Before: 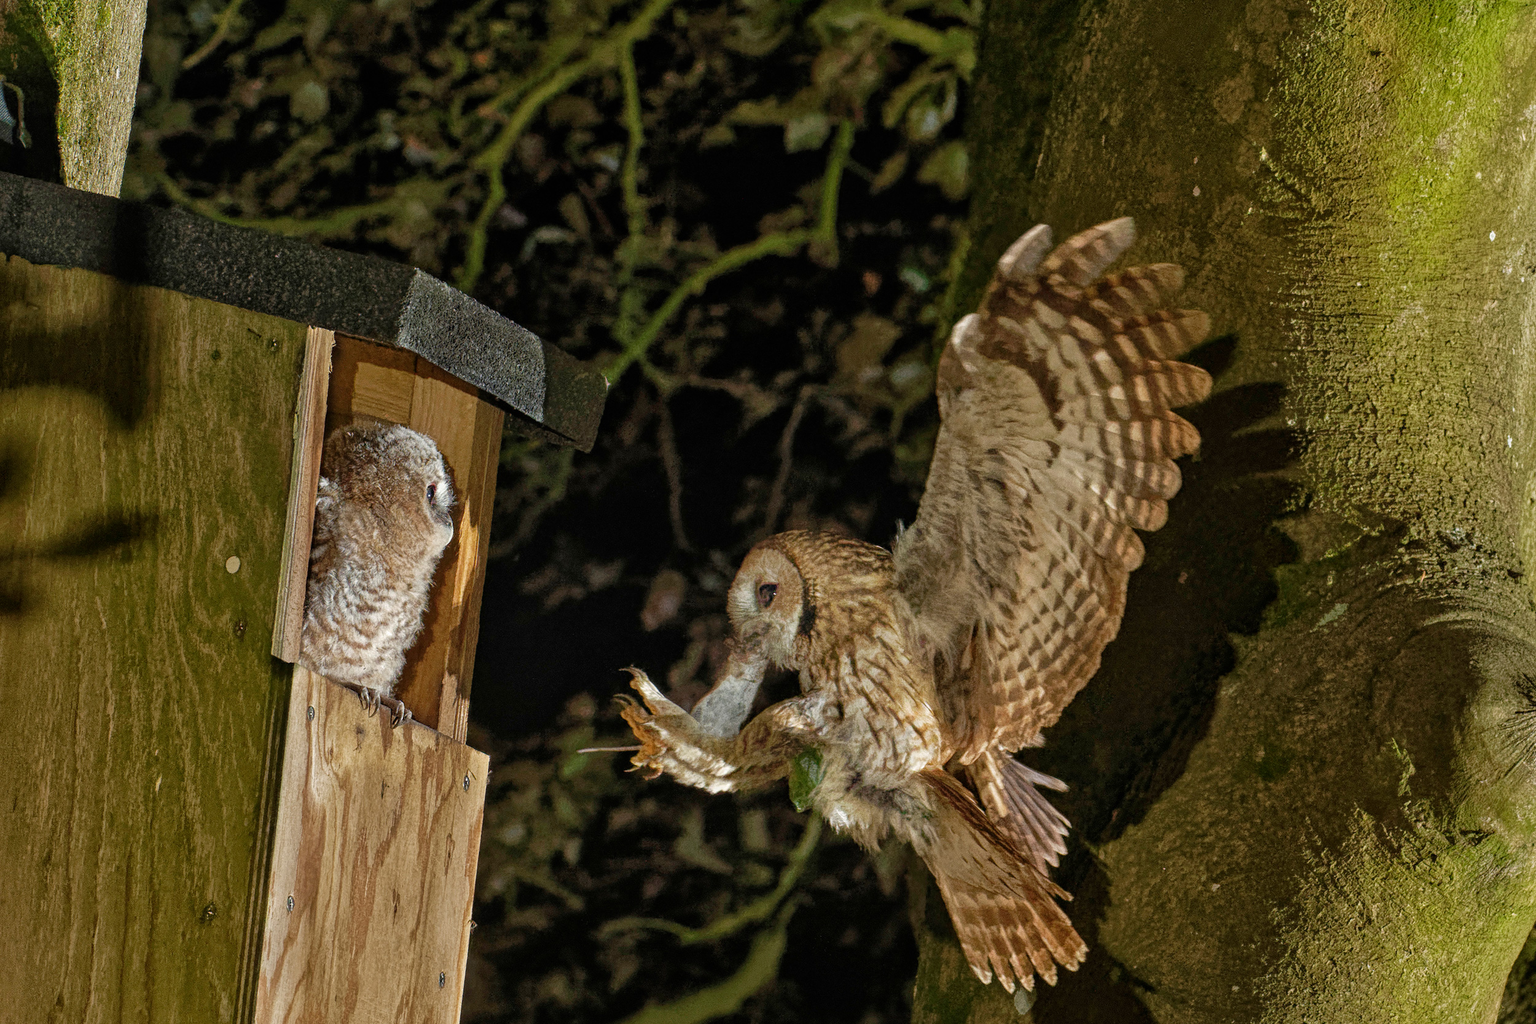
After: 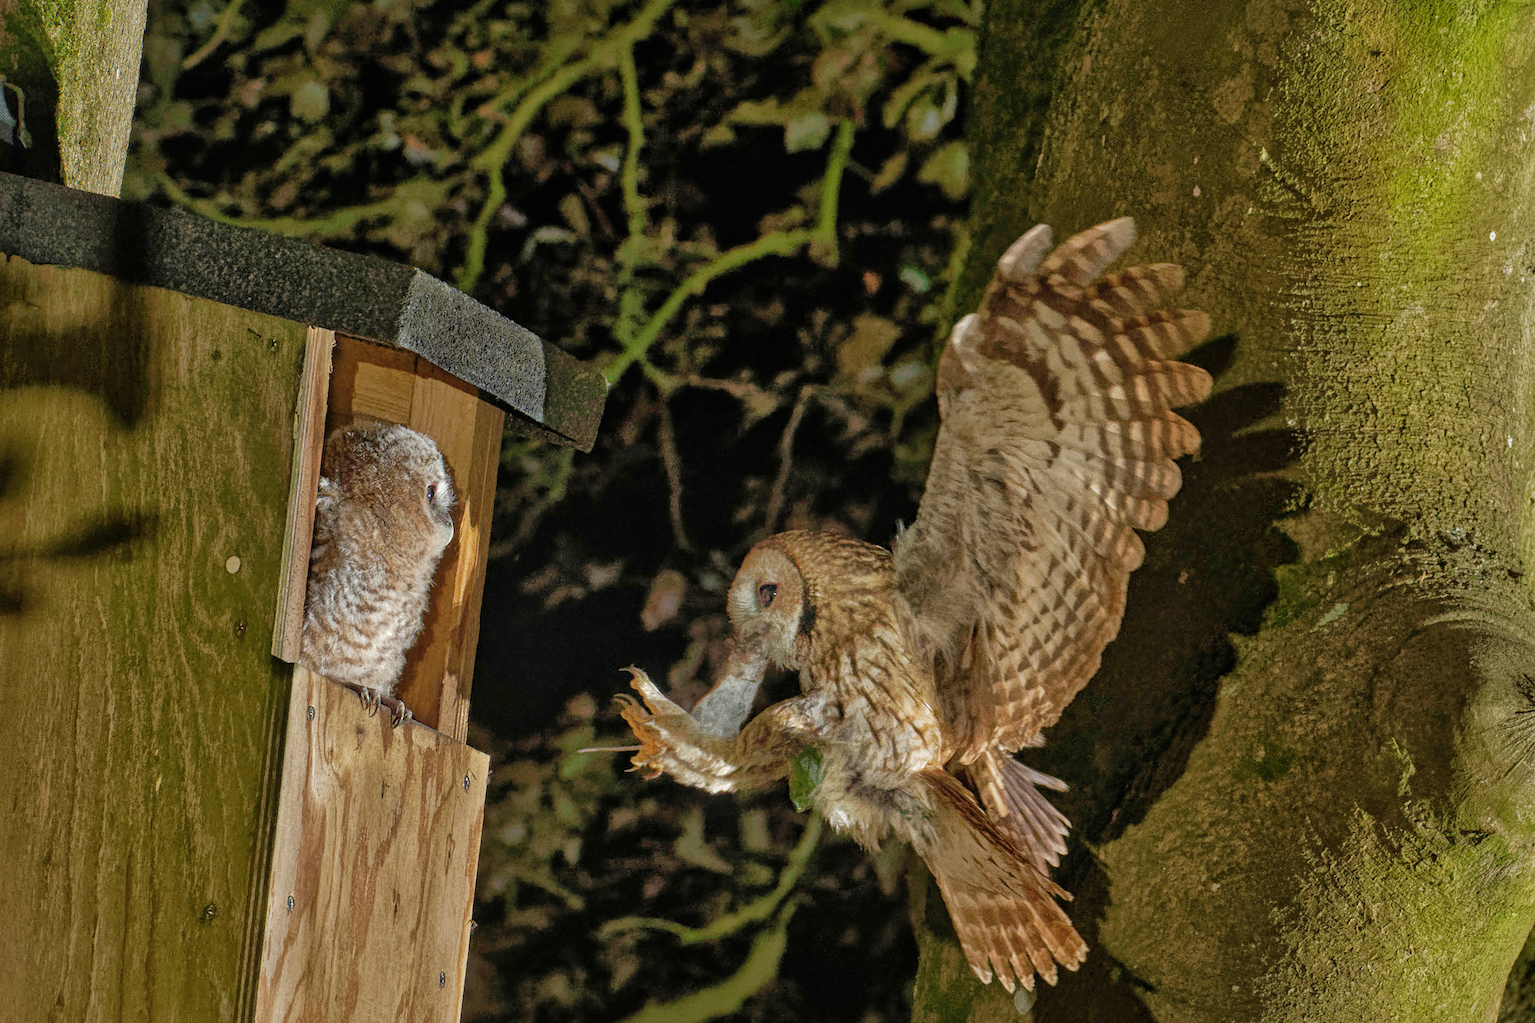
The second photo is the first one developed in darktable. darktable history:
bloom: size 5%, threshold 95%, strength 15%
shadows and highlights: on, module defaults
